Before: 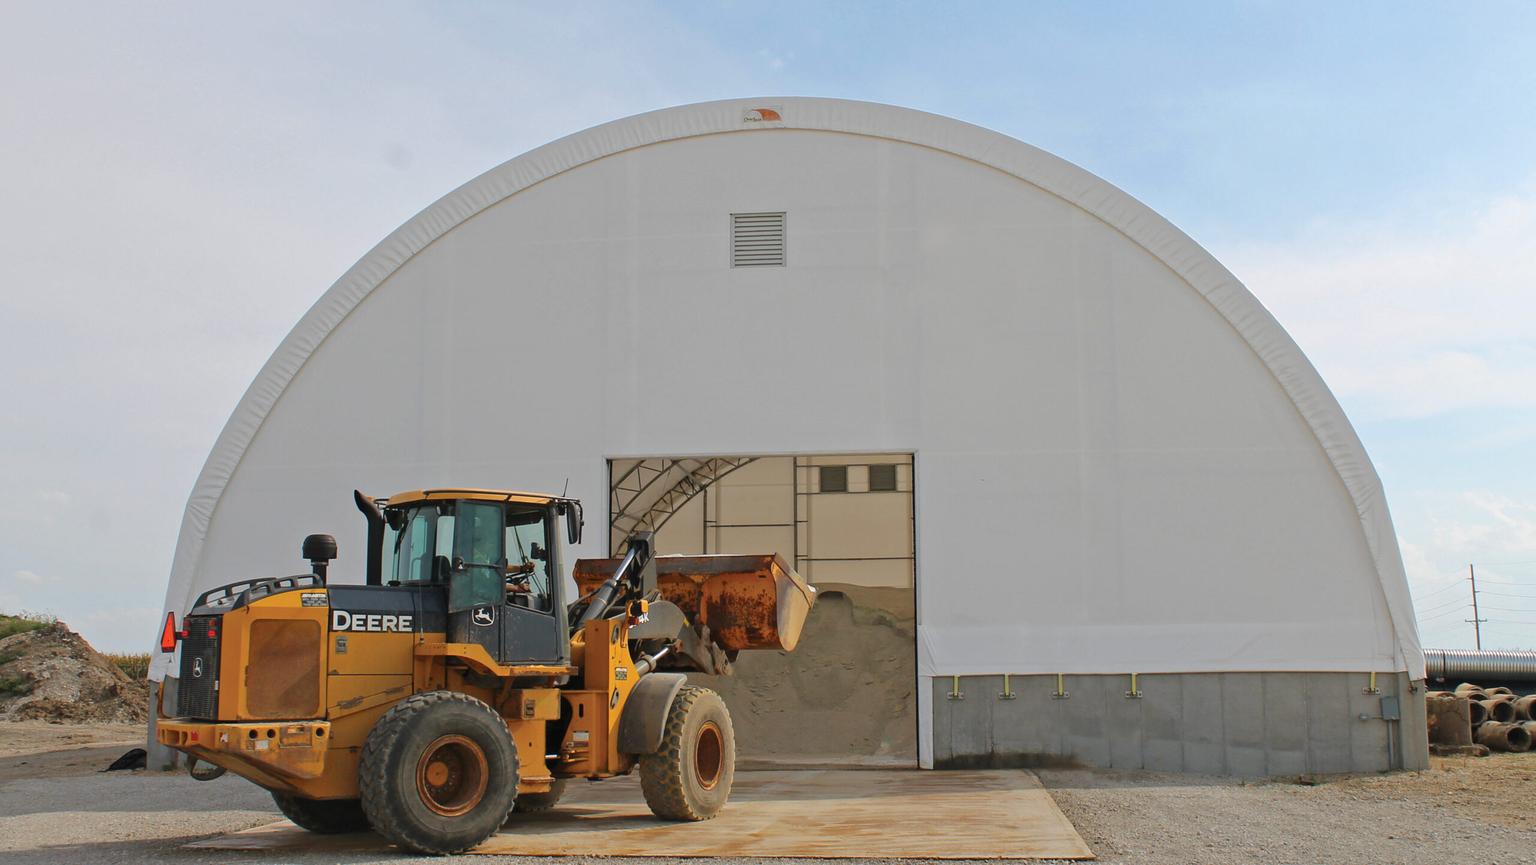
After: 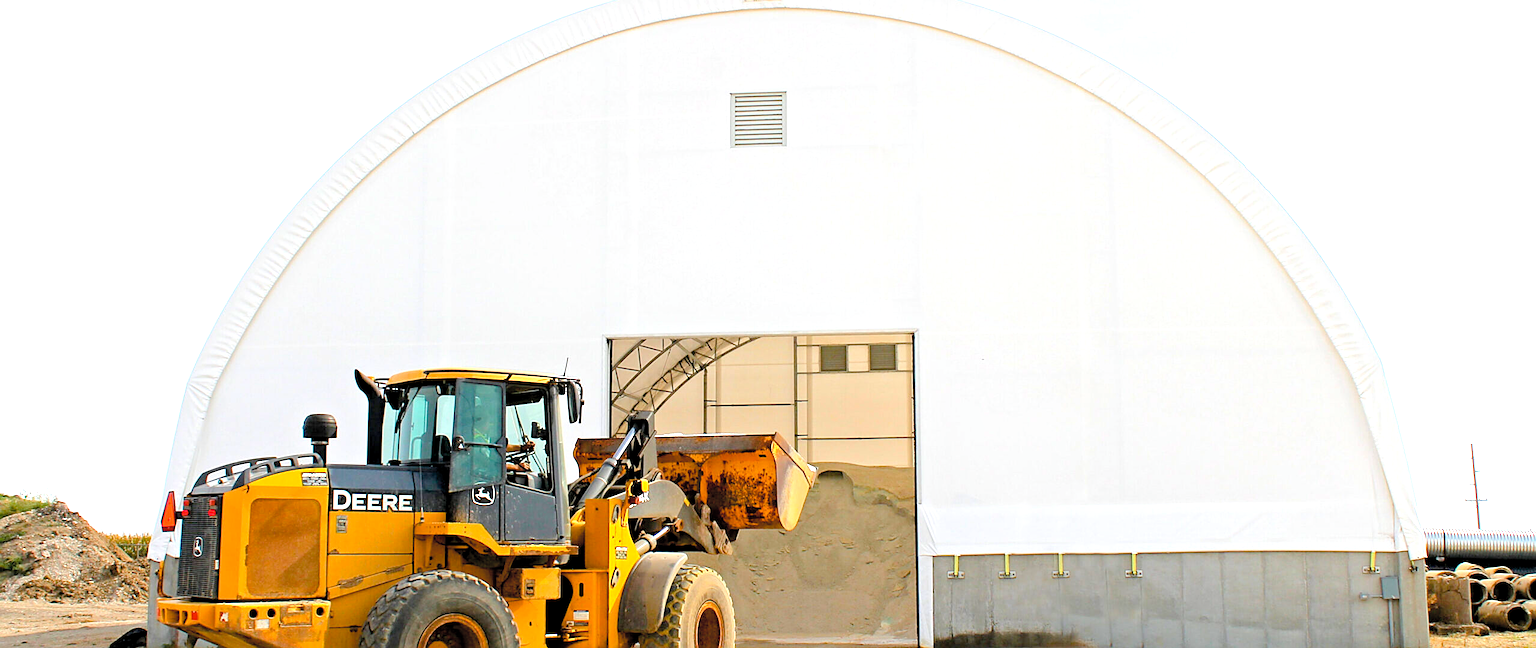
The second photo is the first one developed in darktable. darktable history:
color correction: highlights a* -0.164, highlights b* -0.132
base curve: curves: ch0 [(0, 0) (0.472, 0.455) (1, 1)], preserve colors none
contrast brightness saturation: brightness 0.149
exposure: black level correction 0.009, exposure 0.112 EV, compensate exposure bias true, compensate highlight preservation false
color balance rgb: perceptual saturation grading › global saturation 20%, perceptual saturation grading › highlights -14.047%, perceptual saturation grading › shadows 49.491%, perceptual brilliance grading › global brilliance 12.281%, contrast -10.62%
crop: top 13.967%, bottom 10.967%
sharpen: on, module defaults
tone equalizer: -8 EV -1.1 EV, -7 EV -1.03 EV, -6 EV -0.835 EV, -5 EV -0.542 EV, -3 EV 0.544 EV, -2 EV 0.863 EV, -1 EV 0.994 EV, +0 EV 1.08 EV
